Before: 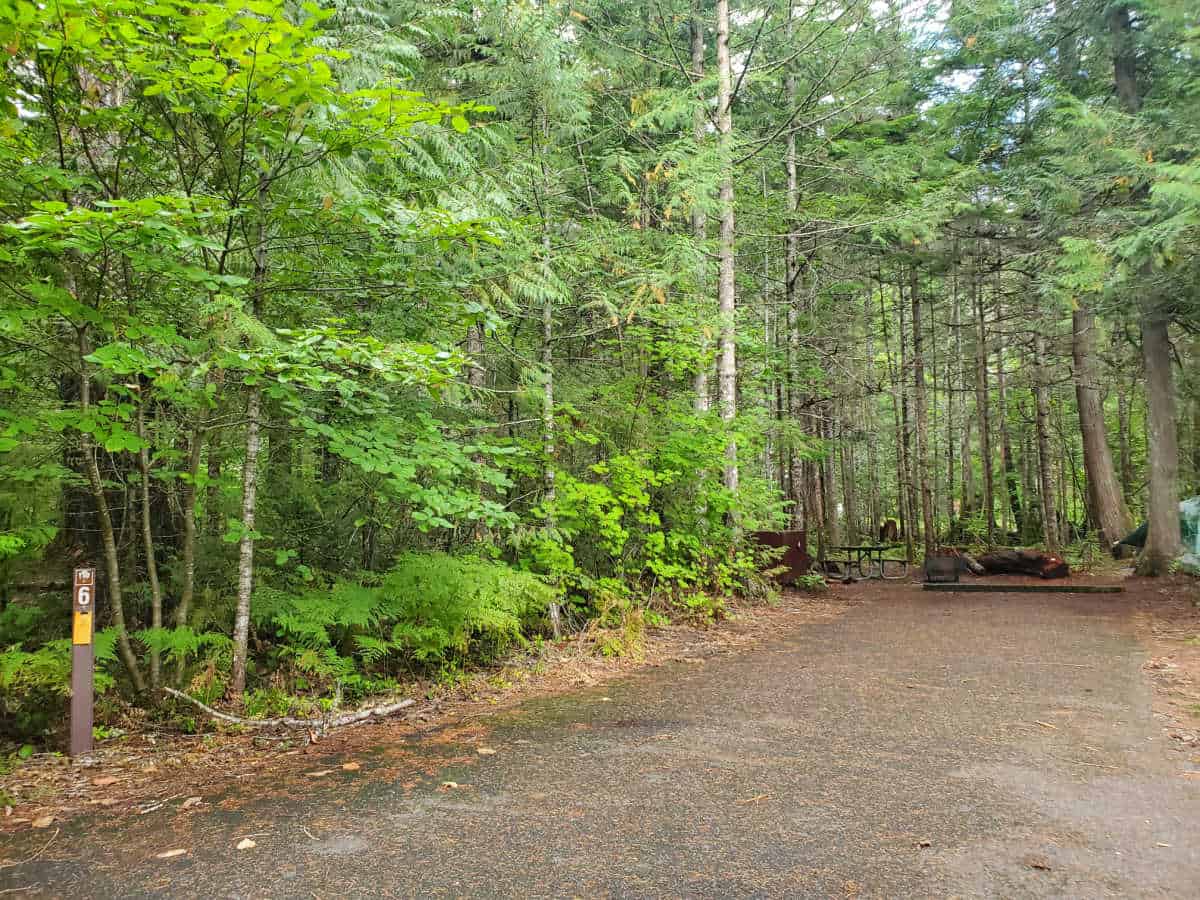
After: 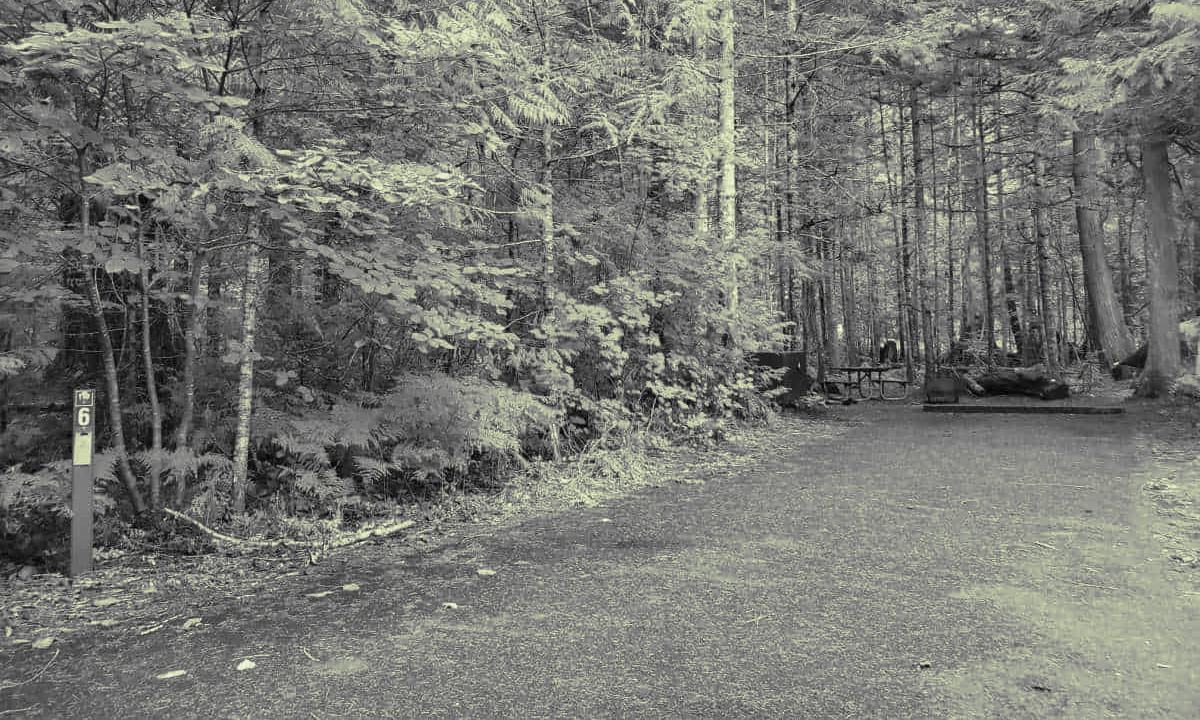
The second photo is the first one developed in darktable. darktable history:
crop and rotate: top 19.998%
monochrome: a 26.22, b 42.67, size 0.8
tone equalizer: on, module defaults
split-toning: shadows › hue 290.82°, shadows › saturation 0.34, highlights › saturation 0.38, balance 0, compress 50%
